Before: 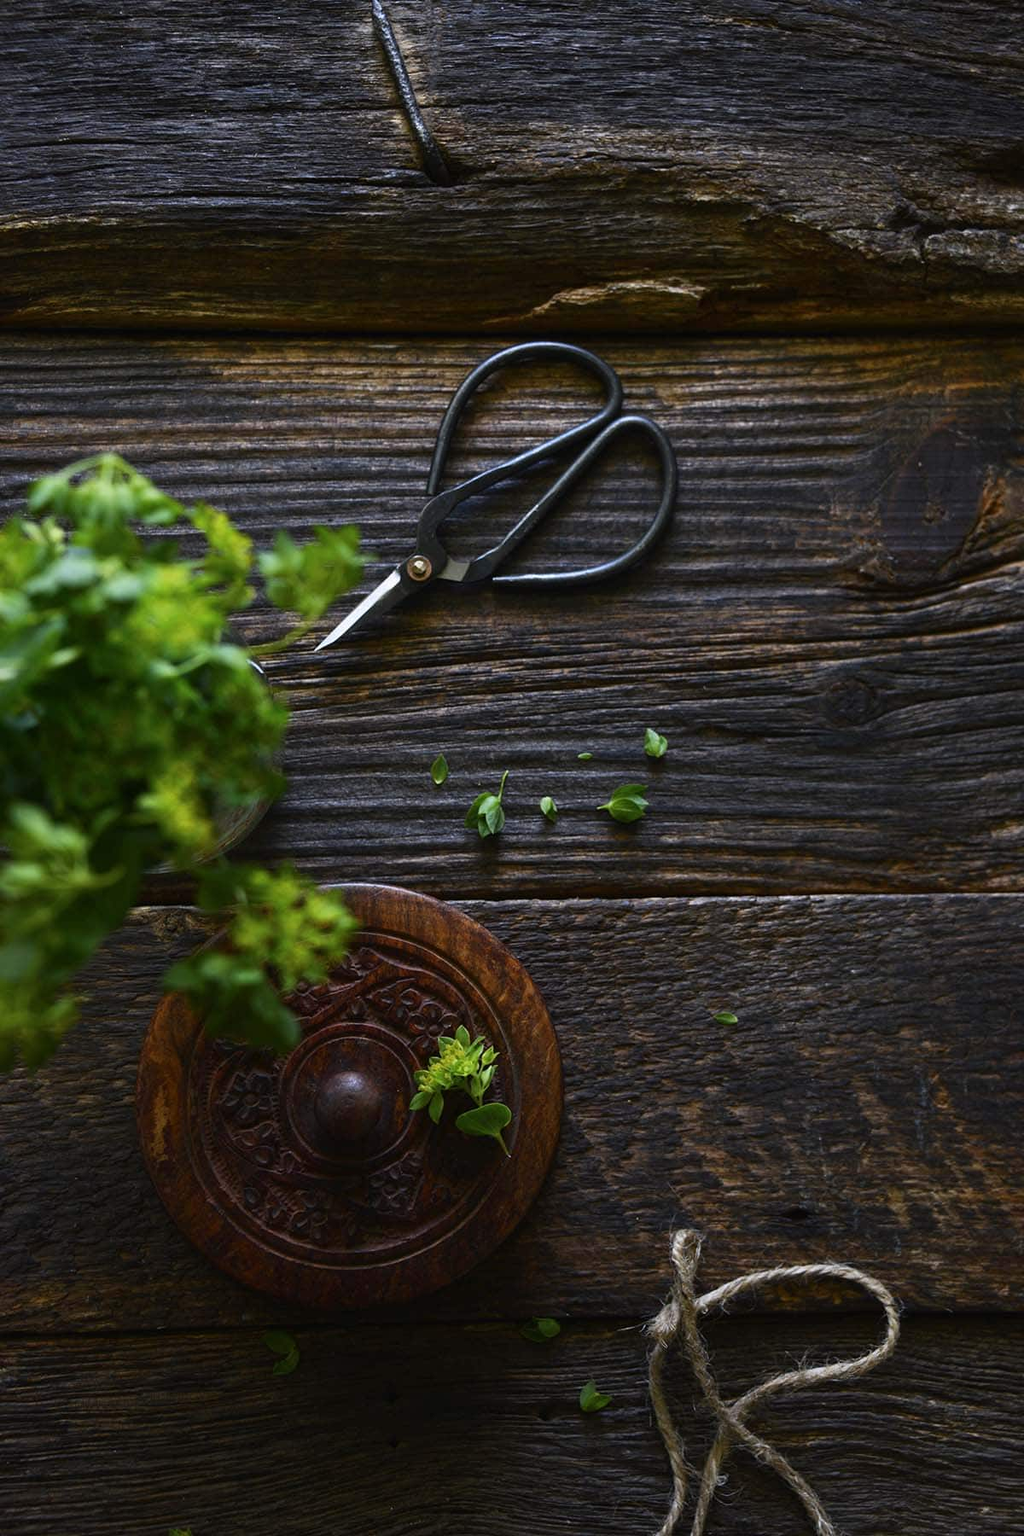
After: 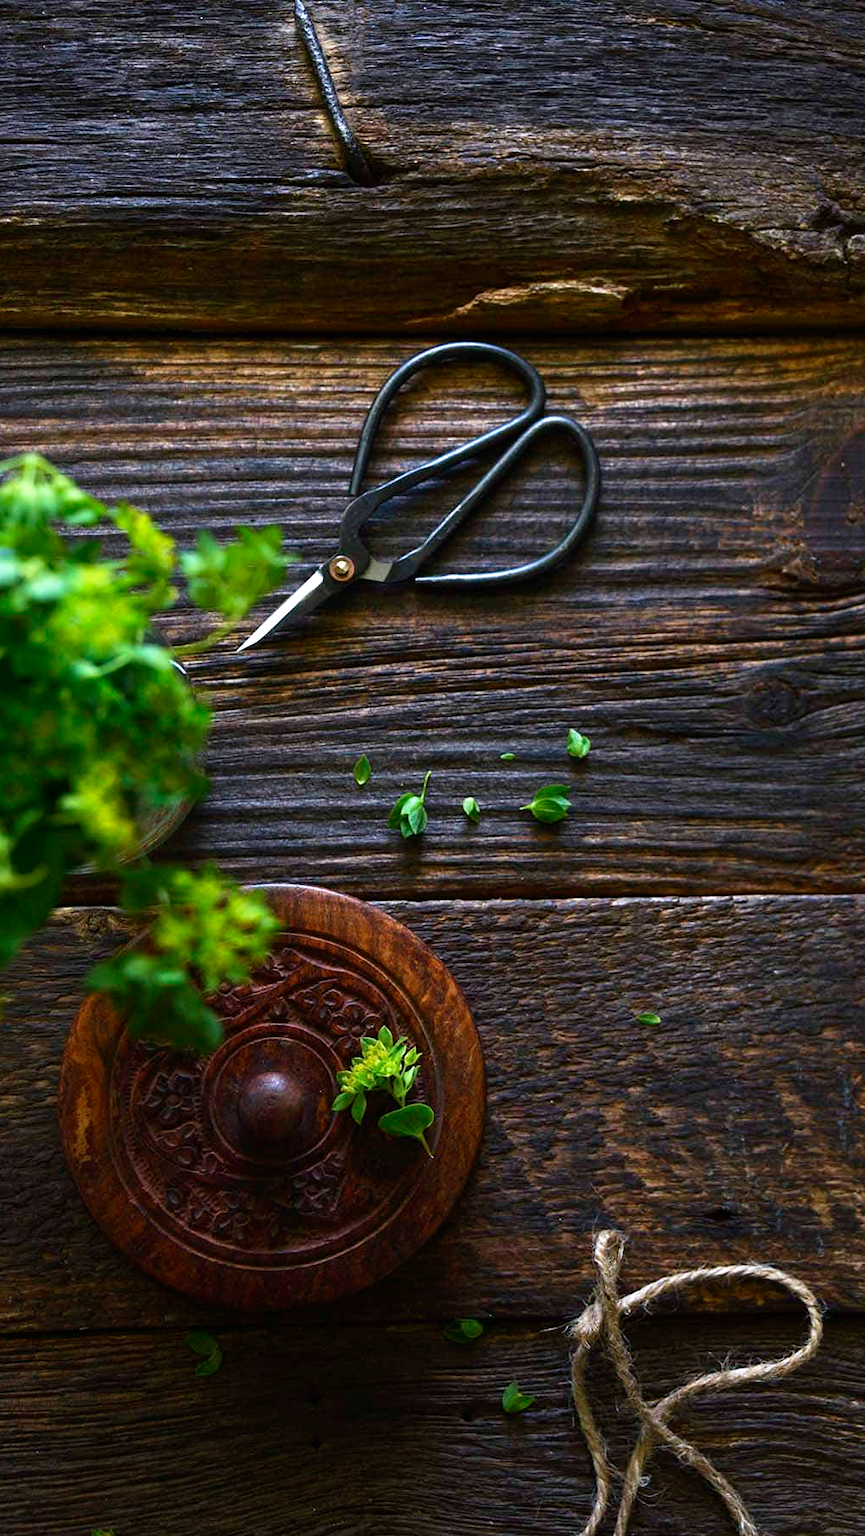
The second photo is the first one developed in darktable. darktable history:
crop: left 7.6%, right 7.826%
velvia: on, module defaults
exposure: exposure 0.642 EV, compensate highlight preservation false
